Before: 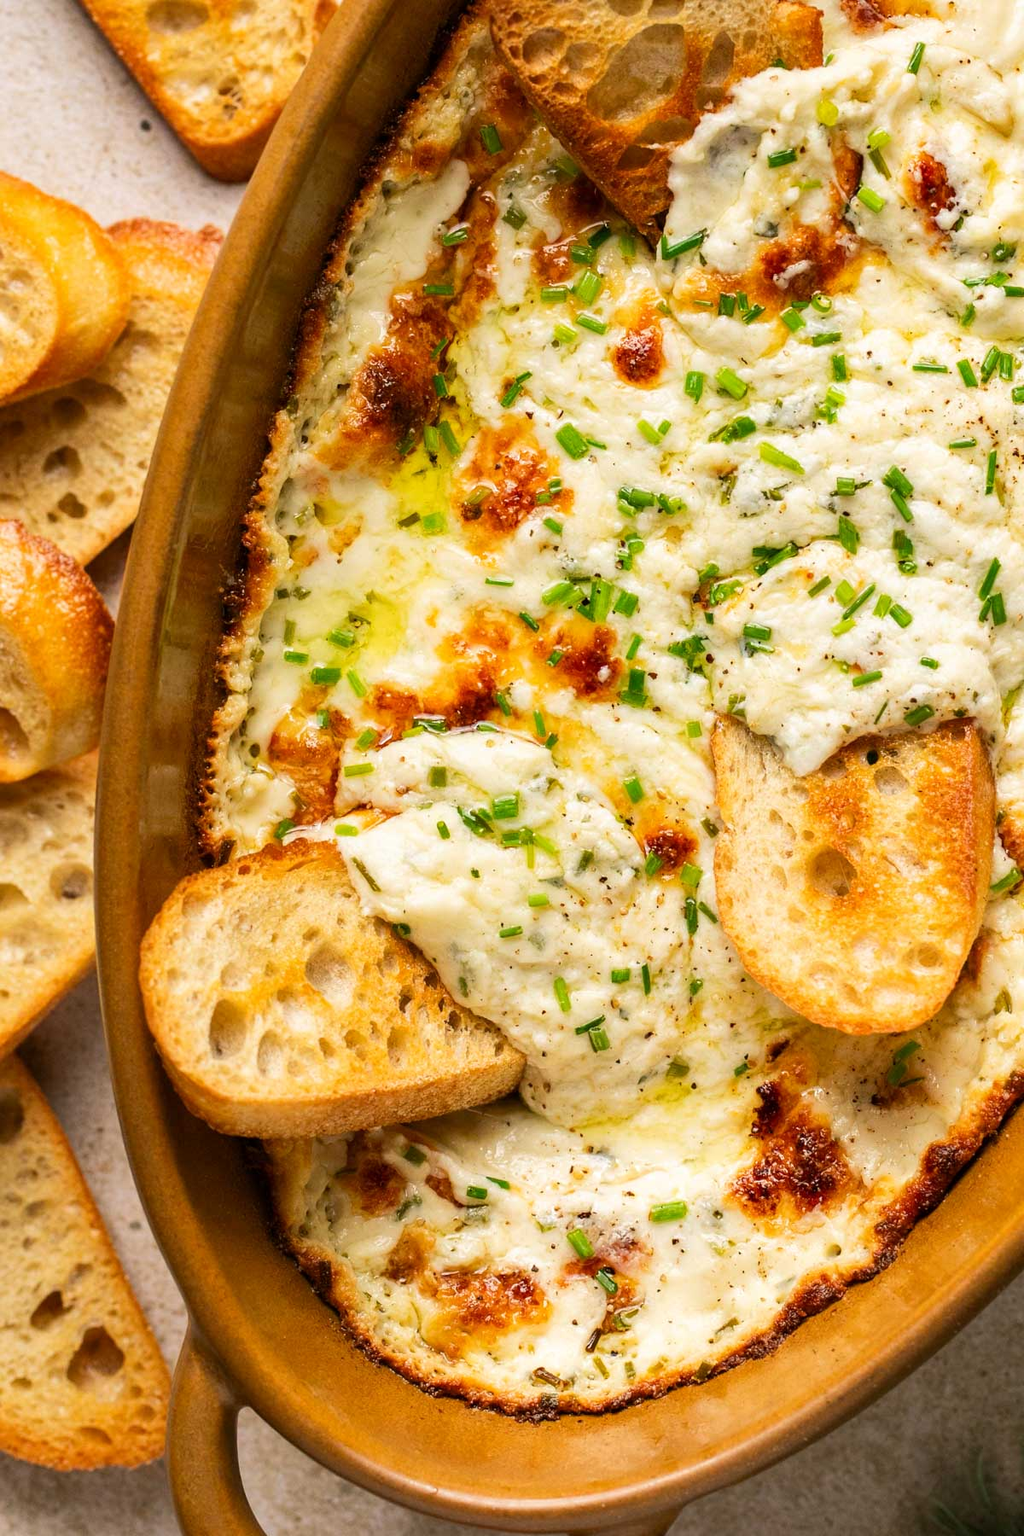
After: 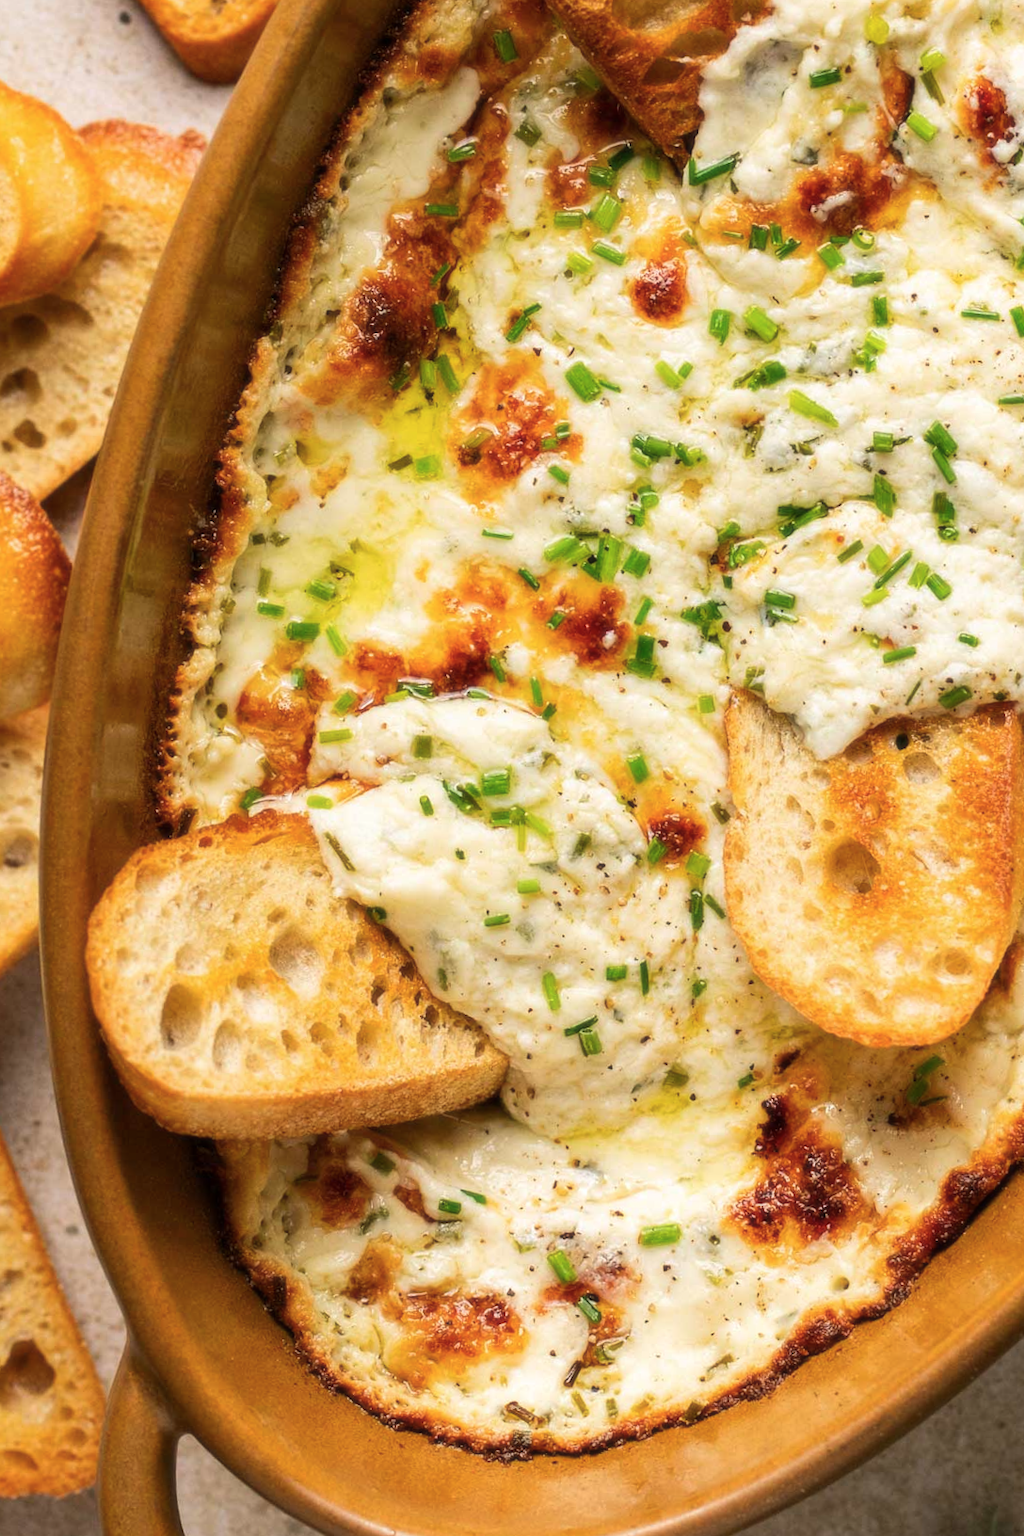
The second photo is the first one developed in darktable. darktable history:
soften: size 10%, saturation 50%, brightness 0.2 EV, mix 10%
crop and rotate: angle -1.96°, left 3.097%, top 4.154%, right 1.586%, bottom 0.529%
white balance: emerald 1
